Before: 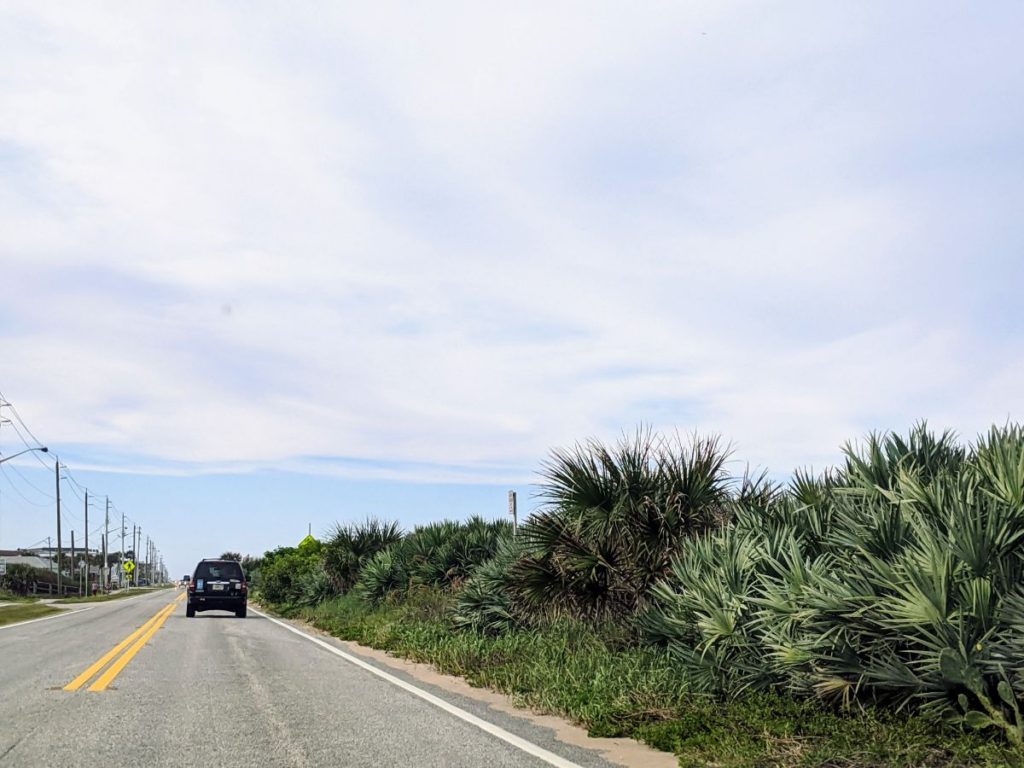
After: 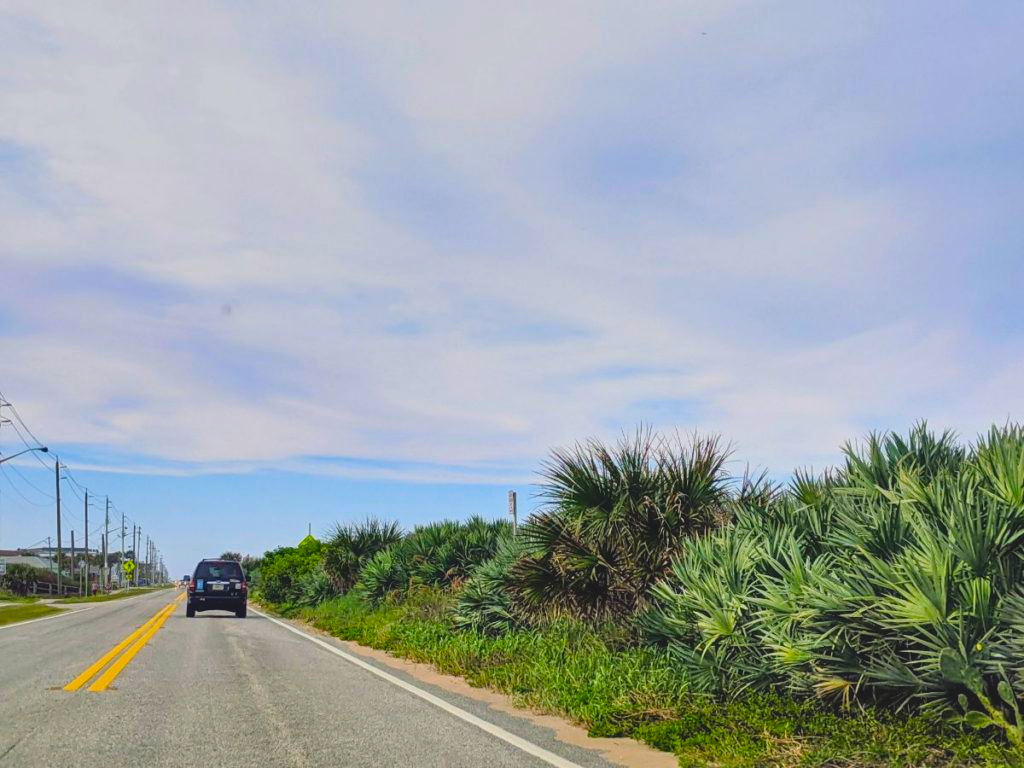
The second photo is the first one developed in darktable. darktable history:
shadows and highlights: soften with gaussian
color balance rgb: perceptual saturation grading › global saturation 25%, global vibrance 20%
contrast brightness saturation: contrast -0.19, saturation 0.19
tone equalizer: -8 EV 0.001 EV, -7 EV -0.004 EV, -6 EV 0.009 EV, -5 EV 0.032 EV, -4 EV 0.276 EV, -3 EV 0.644 EV, -2 EV 0.584 EV, -1 EV 0.187 EV, +0 EV 0.024 EV
